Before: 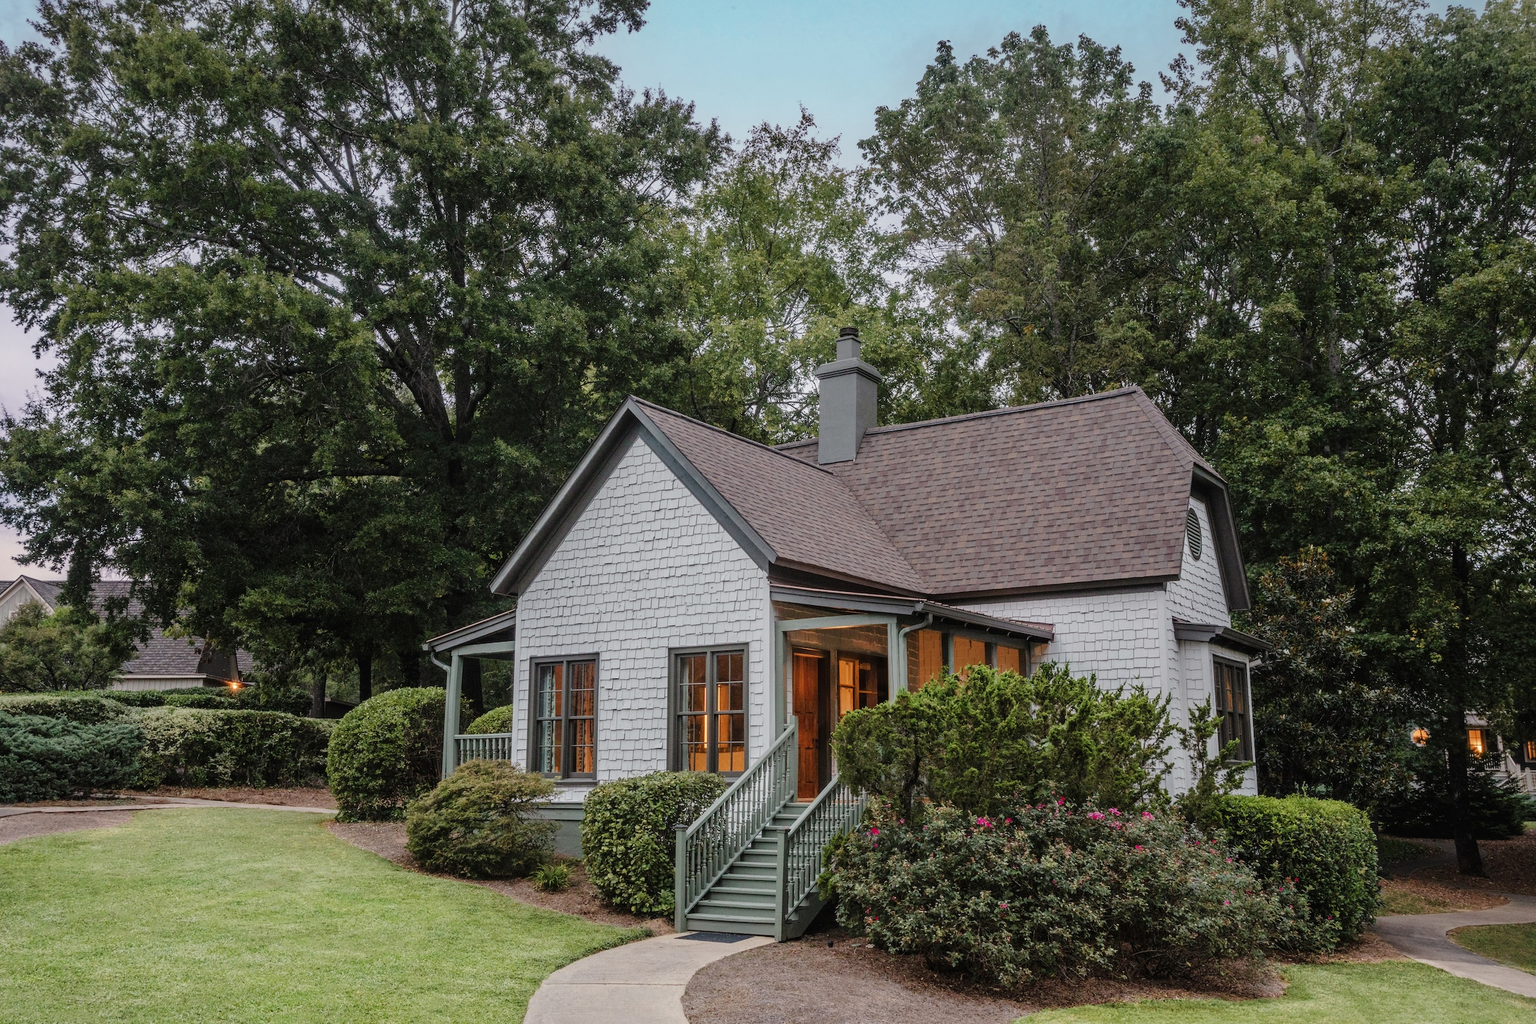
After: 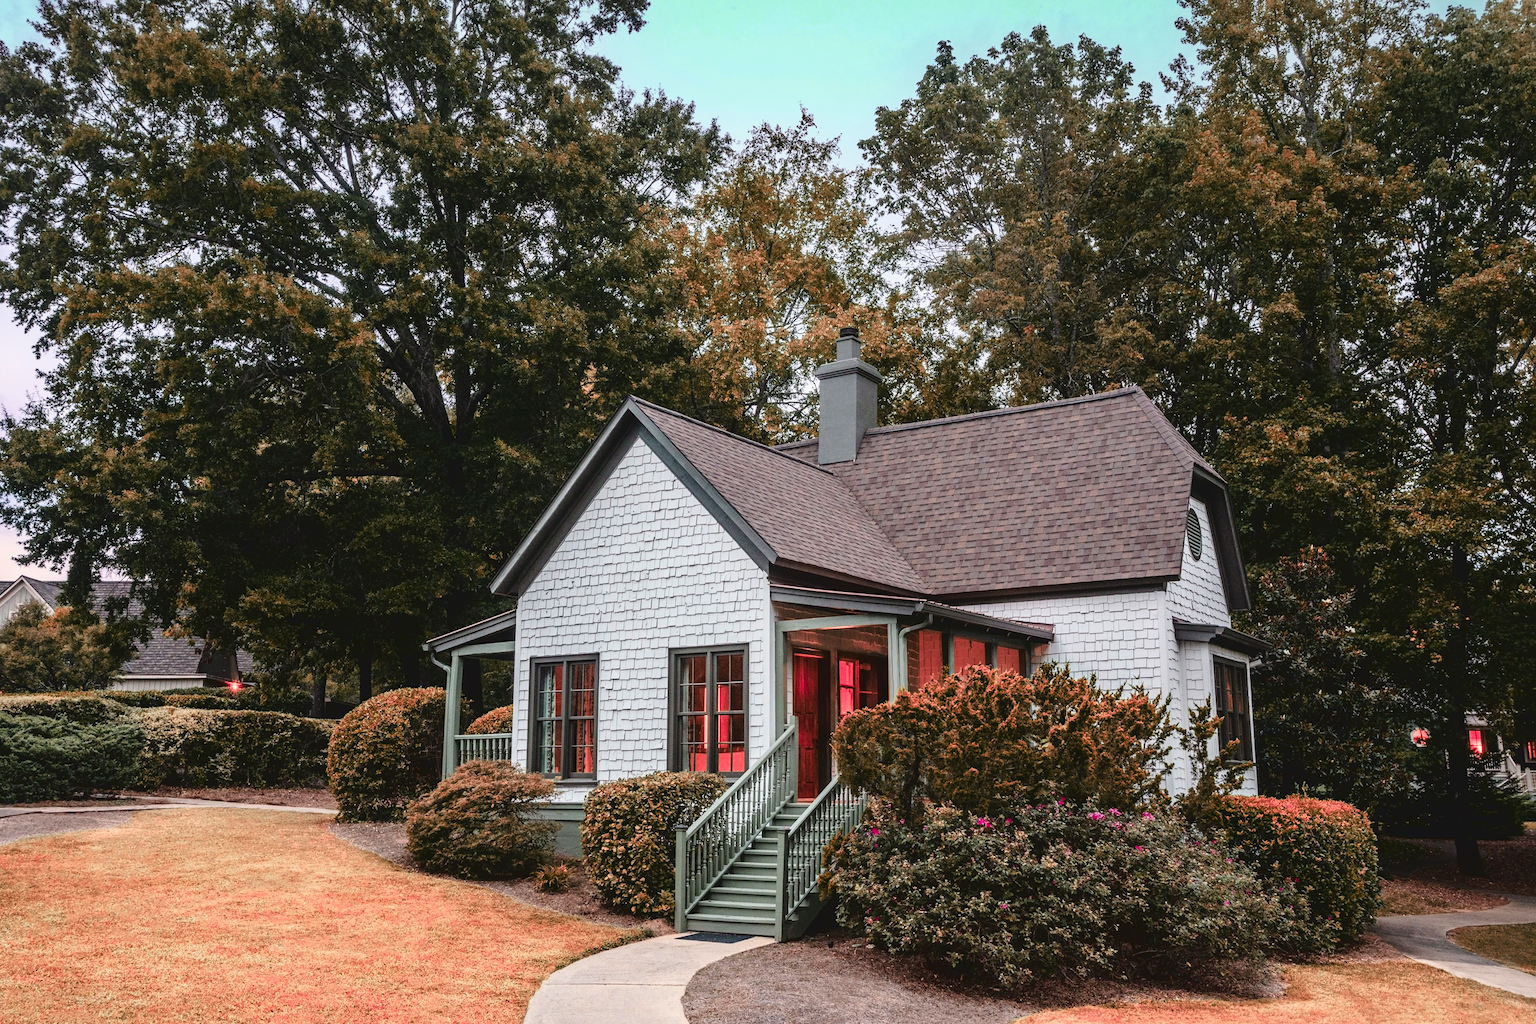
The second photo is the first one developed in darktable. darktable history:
color zones: curves: ch2 [(0, 0.488) (0.143, 0.417) (0.286, 0.212) (0.429, 0.179) (0.571, 0.154) (0.714, 0.415) (0.857, 0.495) (1, 0.488)]
tone curve: curves: ch0 [(0, 0) (0.003, 0.063) (0.011, 0.063) (0.025, 0.063) (0.044, 0.066) (0.069, 0.071) (0.1, 0.09) (0.136, 0.116) (0.177, 0.144) (0.224, 0.192) (0.277, 0.246) (0.335, 0.311) (0.399, 0.399) (0.468, 0.49) (0.543, 0.589) (0.623, 0.709) (0.709, 0.827) (0.801, 0.918) (0.898, 0.969) (1, 1)], color space Lab, linked channels, preserve colors none
